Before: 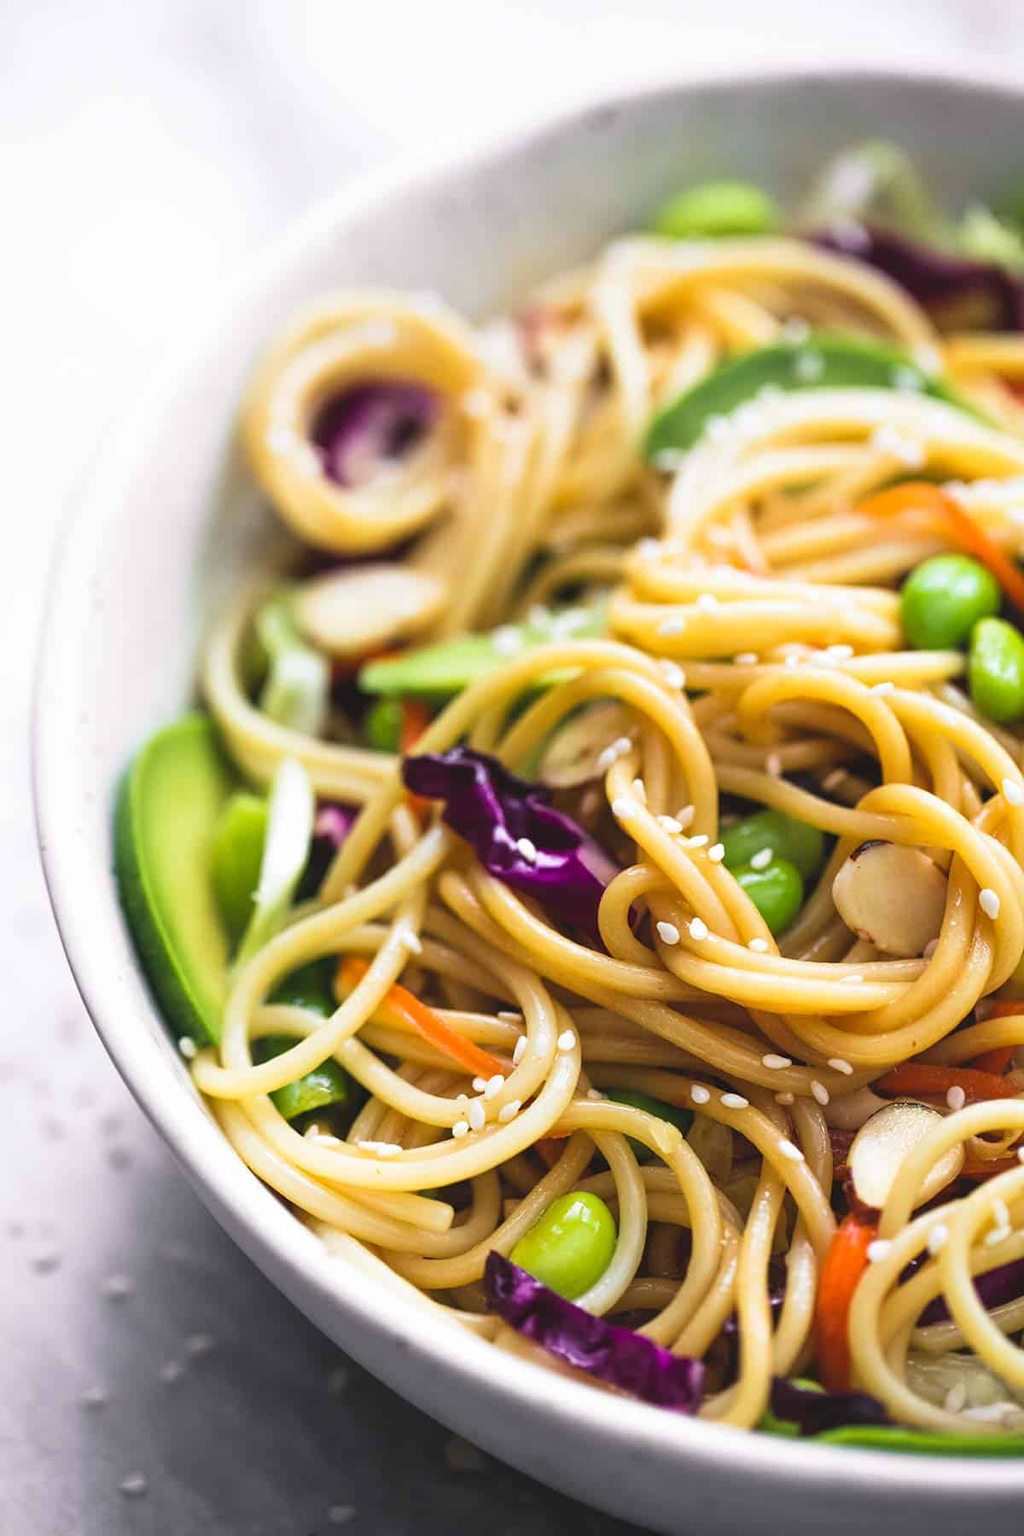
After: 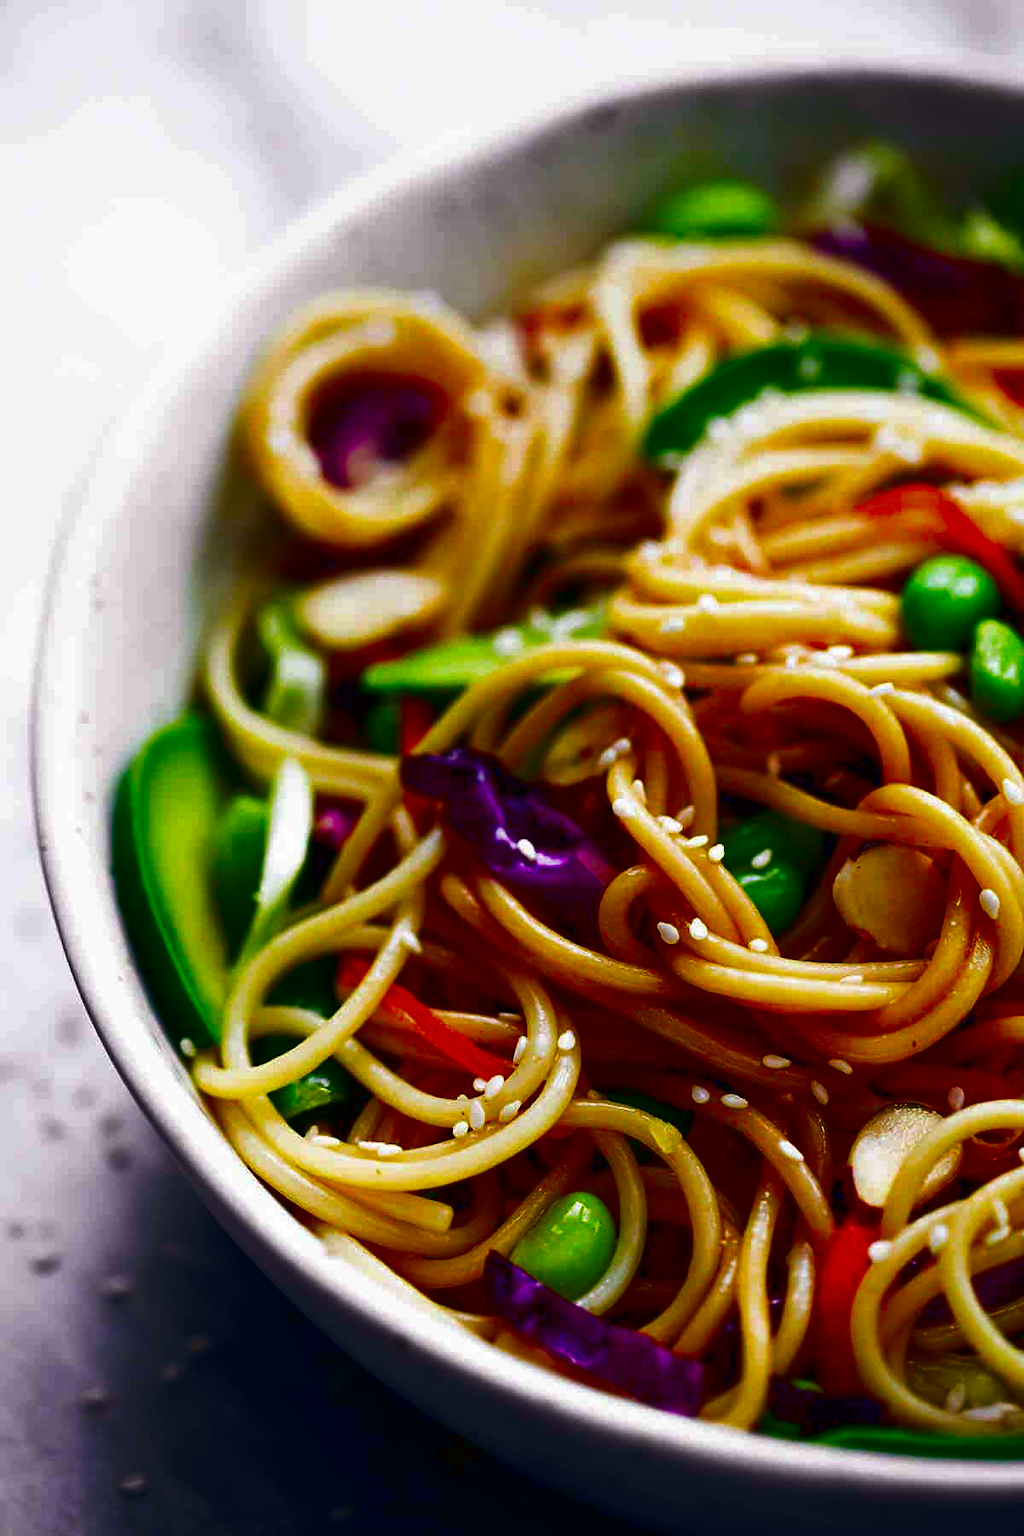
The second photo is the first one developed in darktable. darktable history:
contrast brightness saturation: brightness -0.989, saturation 0.992
color balance rgb: shadows lift › chroma 3.266%, shadows lift › hue 241.29°, perceptual saturation grading › global saturation 0.414%
